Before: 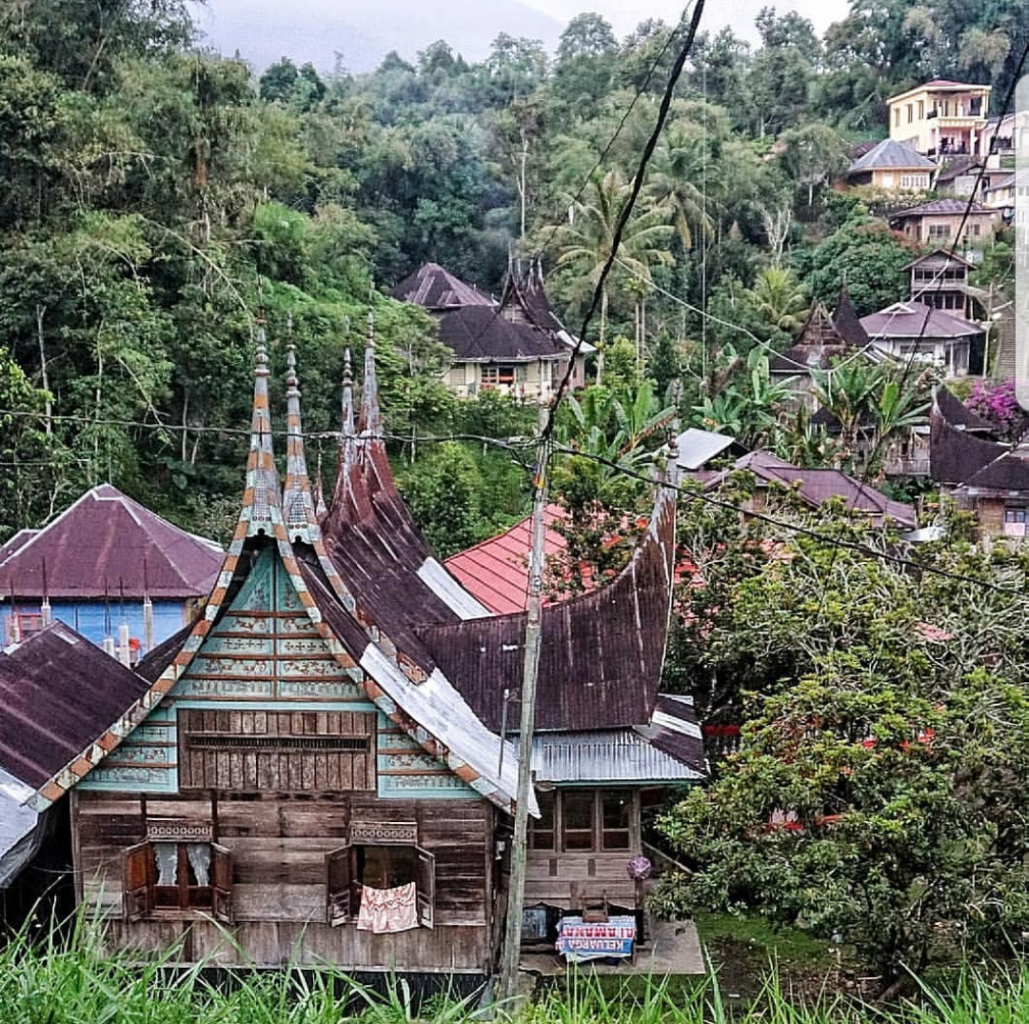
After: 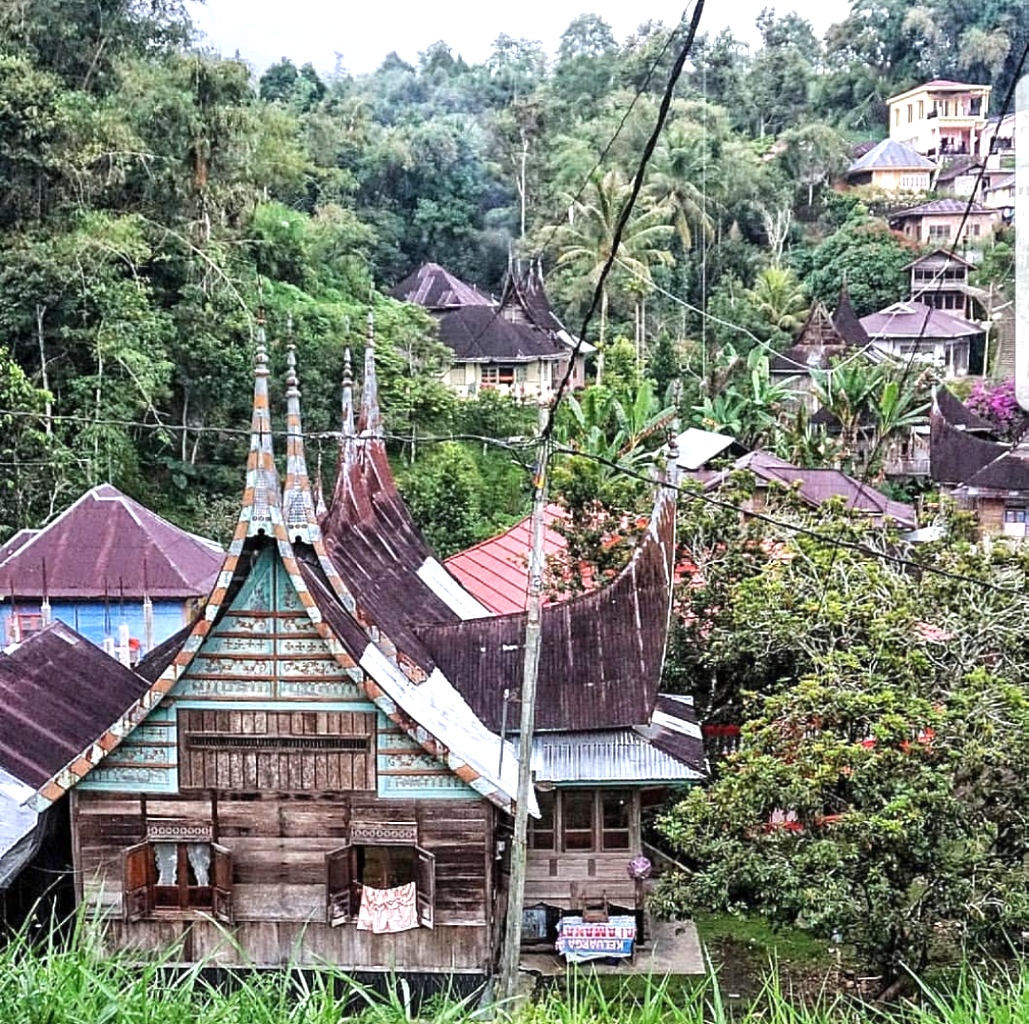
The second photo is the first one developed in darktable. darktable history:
white balance: red 0.986, blue 1.01
exposure: exposure 0.661 EV, compensate highlight preservation false
